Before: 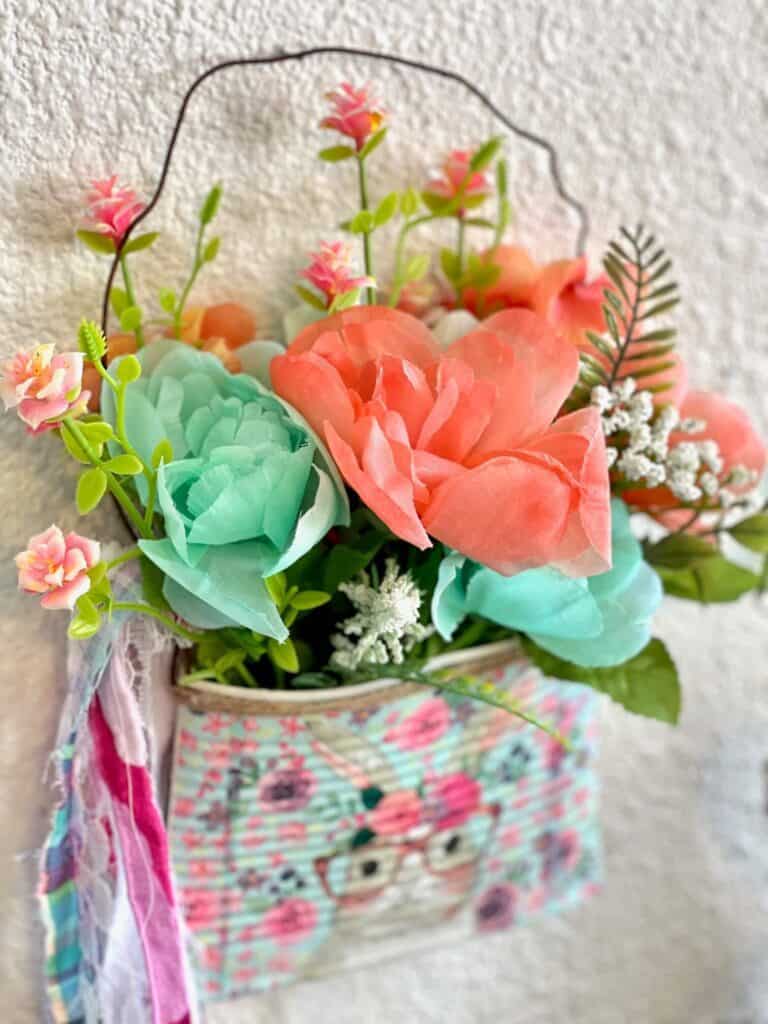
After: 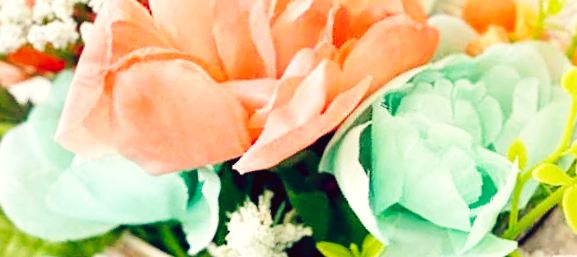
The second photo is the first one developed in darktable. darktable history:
white balance: red 0.978, blue 0.999
base curve: curves: ch0 [(0, 0.003) (0.001, 0.002) (0.006, 0.004) (0.02, 0.022) (0.048, 0.086) (0.094, 0.234) (0.162, 0.431) (0.258, 0.629) (0.385, 0.8) (0.548, 0.918) (0.751, 0.988) (1, 1)], preserve colors none
crop and rotate: angle 16.12°, top 30.835%, bottom 35.653%
color balance rgb: shadows lift › hue 87.51°, highlights gain › chroma 3.21%, highlights gain › hue 55.1°, global offset › chroma 0.15%, global offset › hue 253.66°, linear chroma grading › global chroma 0.5%
color correction: highlights a* -0.95, highlights b* 4.5, shadows a* 3.55
